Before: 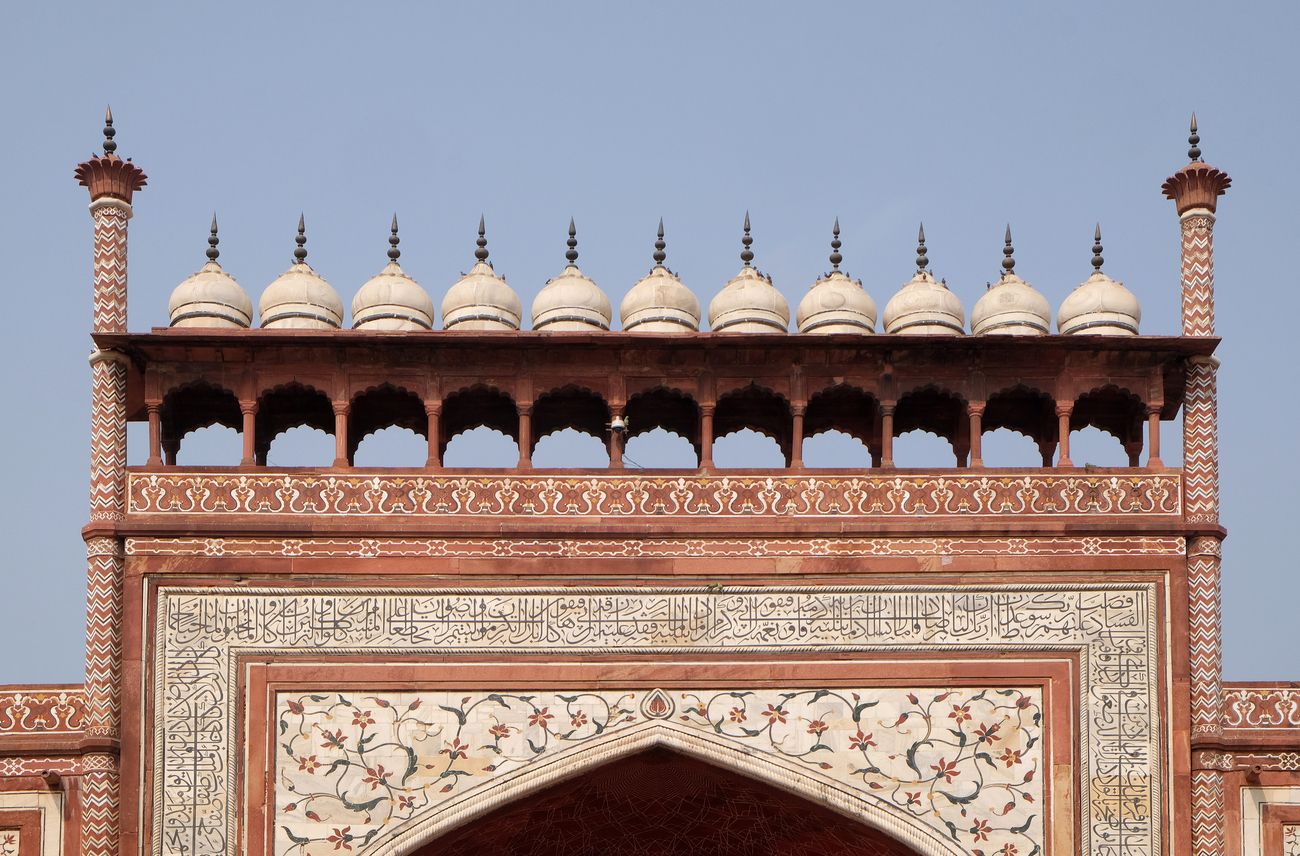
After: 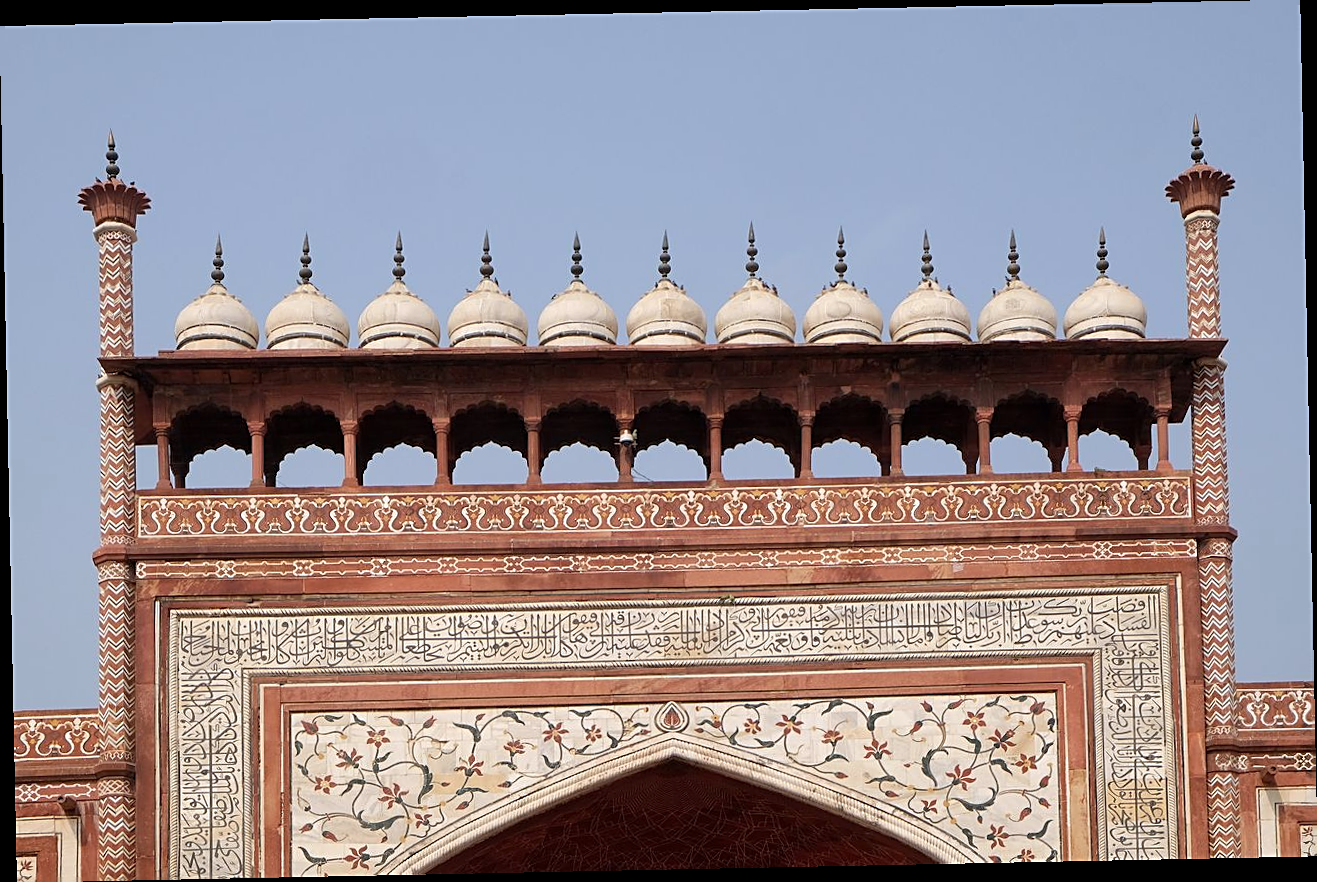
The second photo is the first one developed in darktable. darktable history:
white balance: red 0.988, blue 1.017
rotate and perspective: rotation -1.17°, automatic cropping off
sharpen: on, module defaults
